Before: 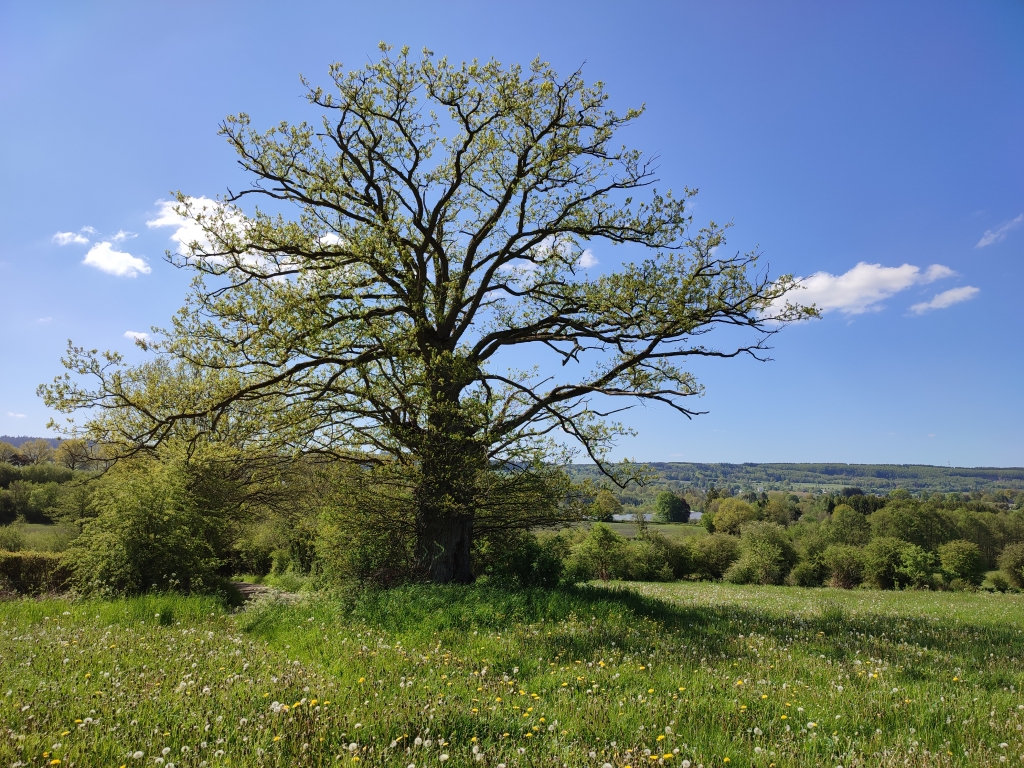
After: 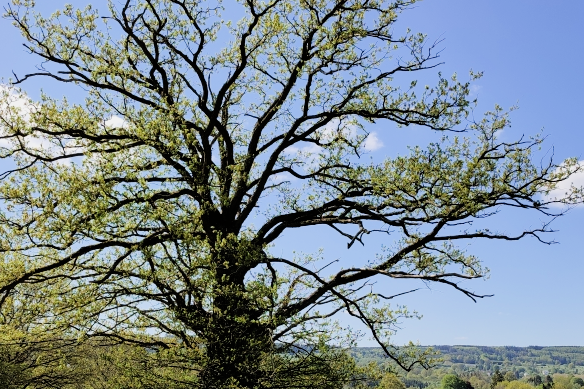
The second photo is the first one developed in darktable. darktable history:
exposure: exposure 0.611 EV, compensate highlight preservation false
filmic rgb: black relative exposure -5.09 EV, white relative exposure 3.97 EV, hardness 2.89, contrast 1.098
crop: left 21.044%, top 15.258%, right 21.892%, bottom 34.044%
